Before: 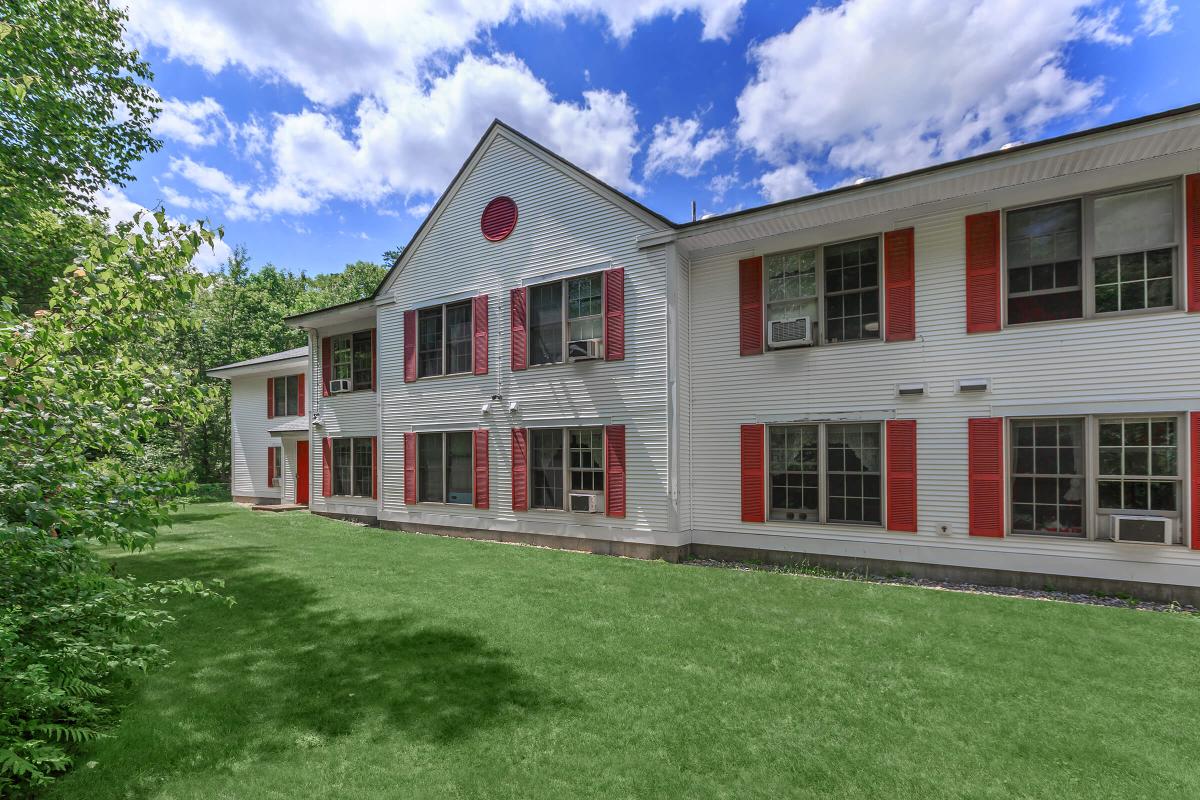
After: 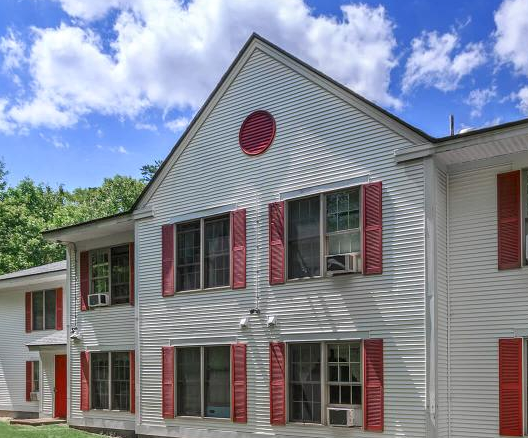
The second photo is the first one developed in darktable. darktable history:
local contrast: highlights 100%, shadows 100%, detail 120%, midtone range 0.2
crop: left 20.248%, top 10.86%, right 35.675%, bottom 34.321%
